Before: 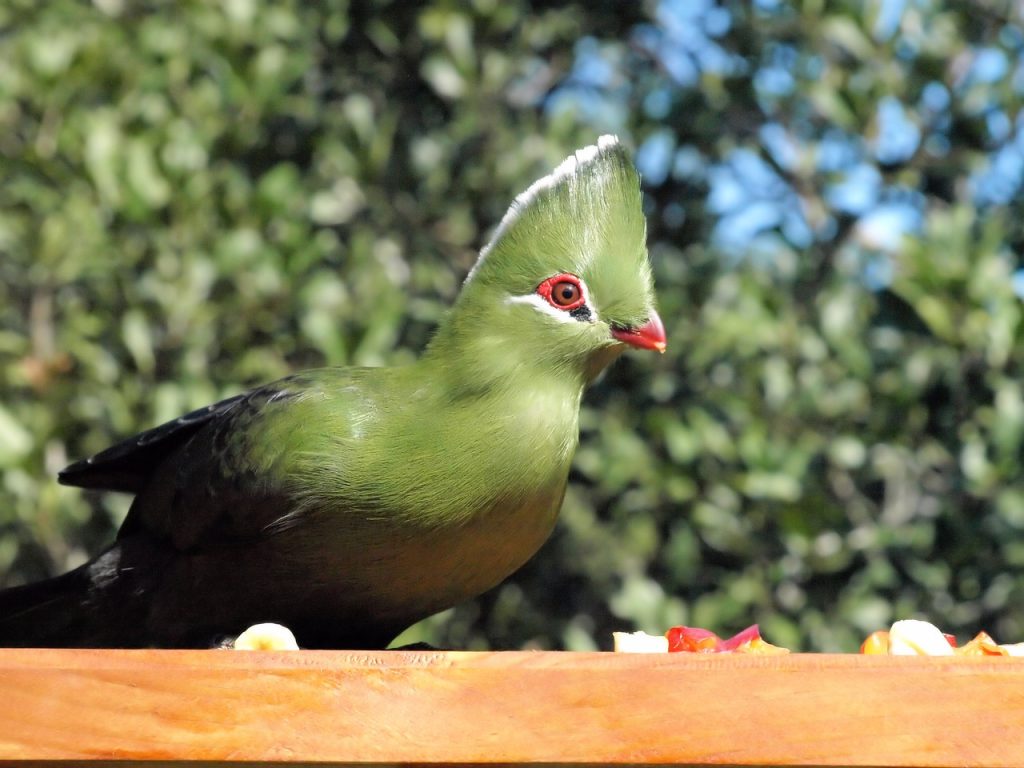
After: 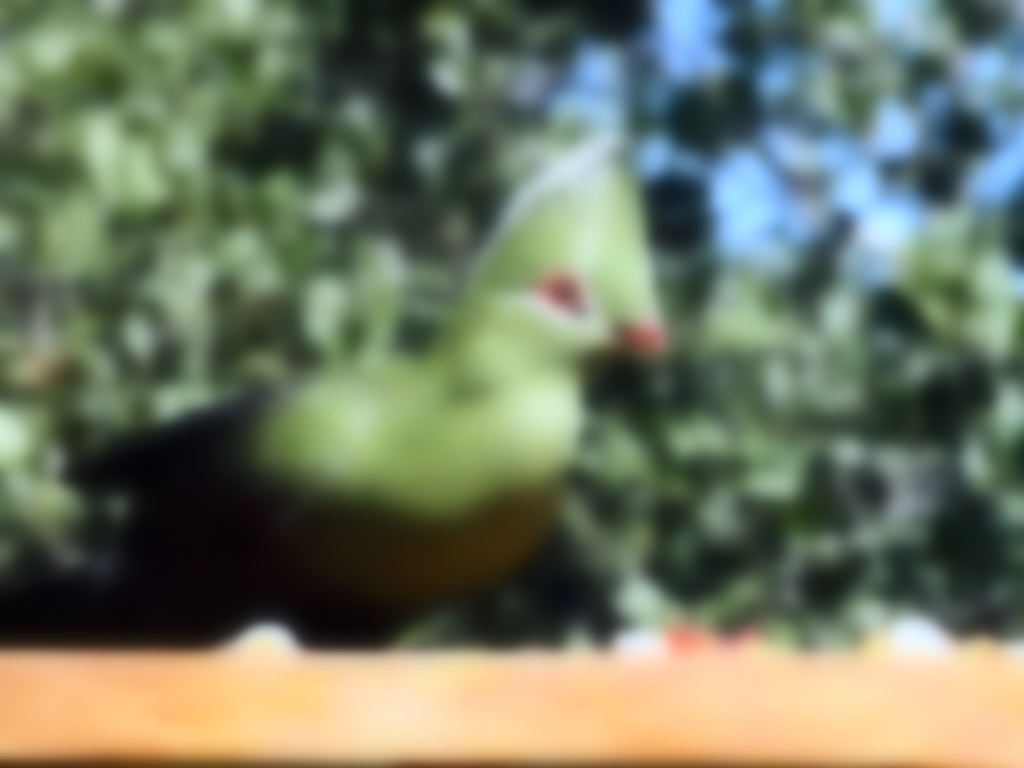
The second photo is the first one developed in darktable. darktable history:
white balance: red 0.926, green 1.003, blue 1.133
lowpass: on, module defaults
contrast brightness saturation: contrast 0.28
